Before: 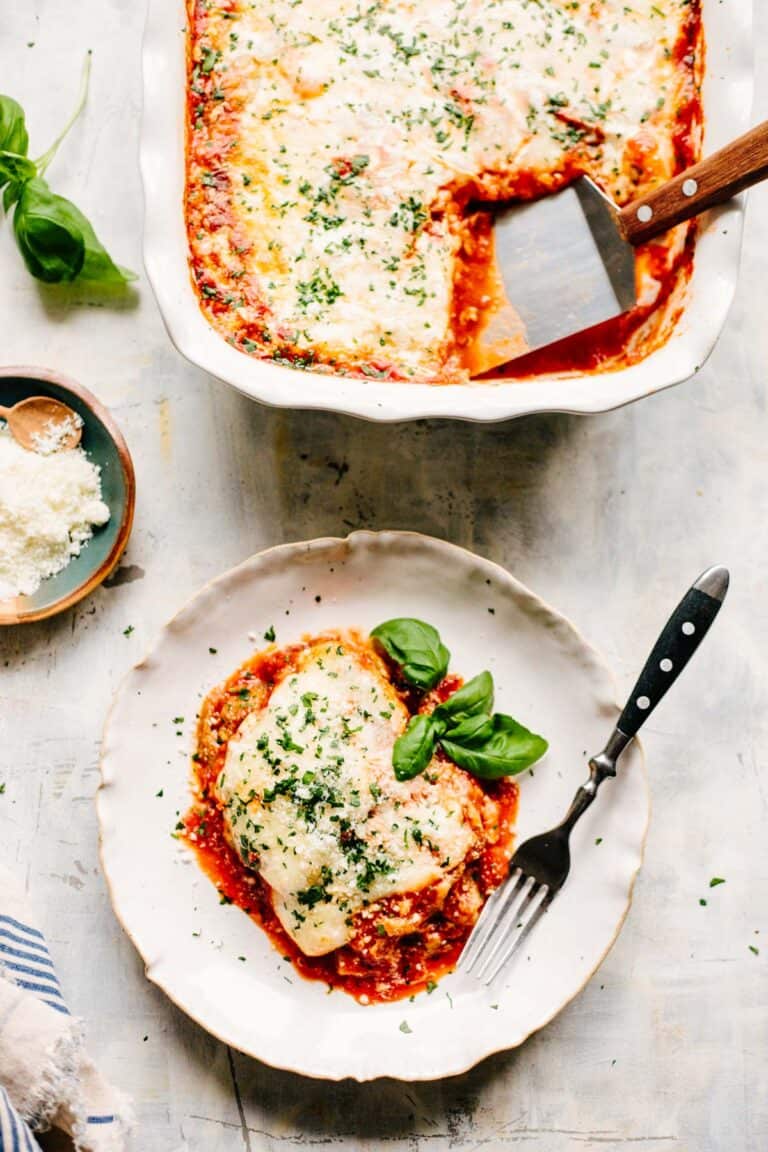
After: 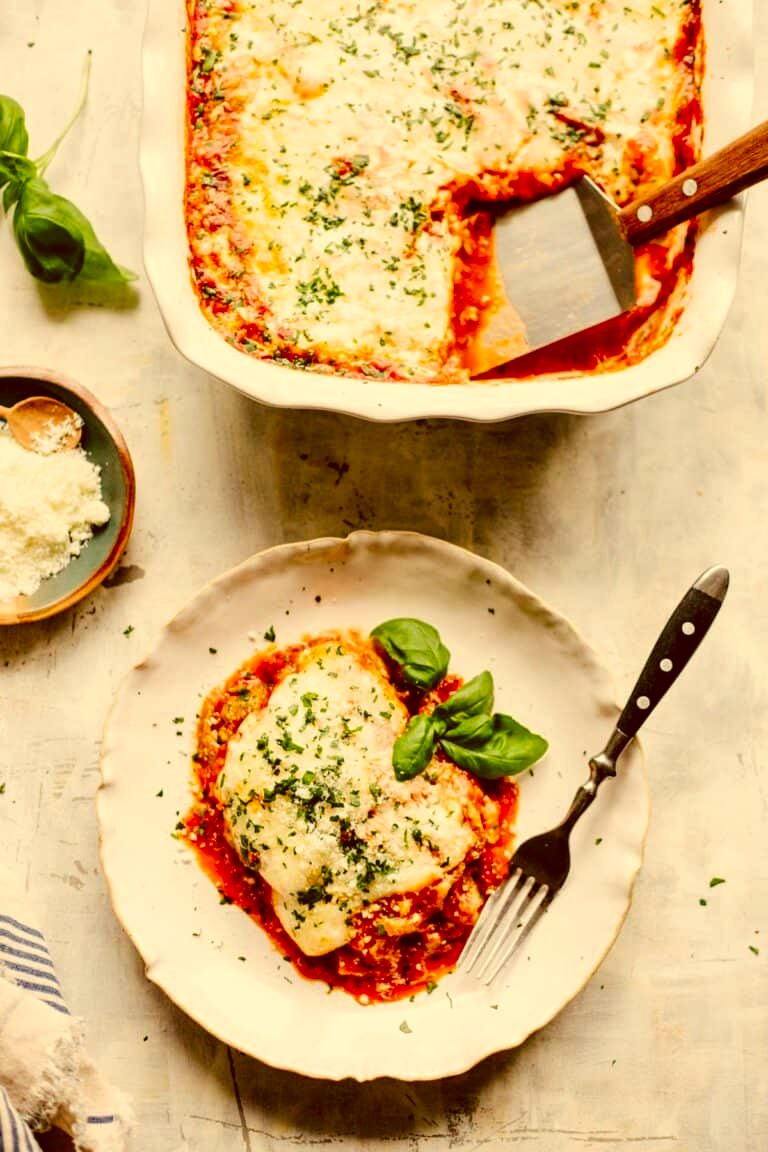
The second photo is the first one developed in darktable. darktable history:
color correction: highlights a* 1.07, highlights b* 23.97, shadows a* 15.91, shadows b* 24.43
